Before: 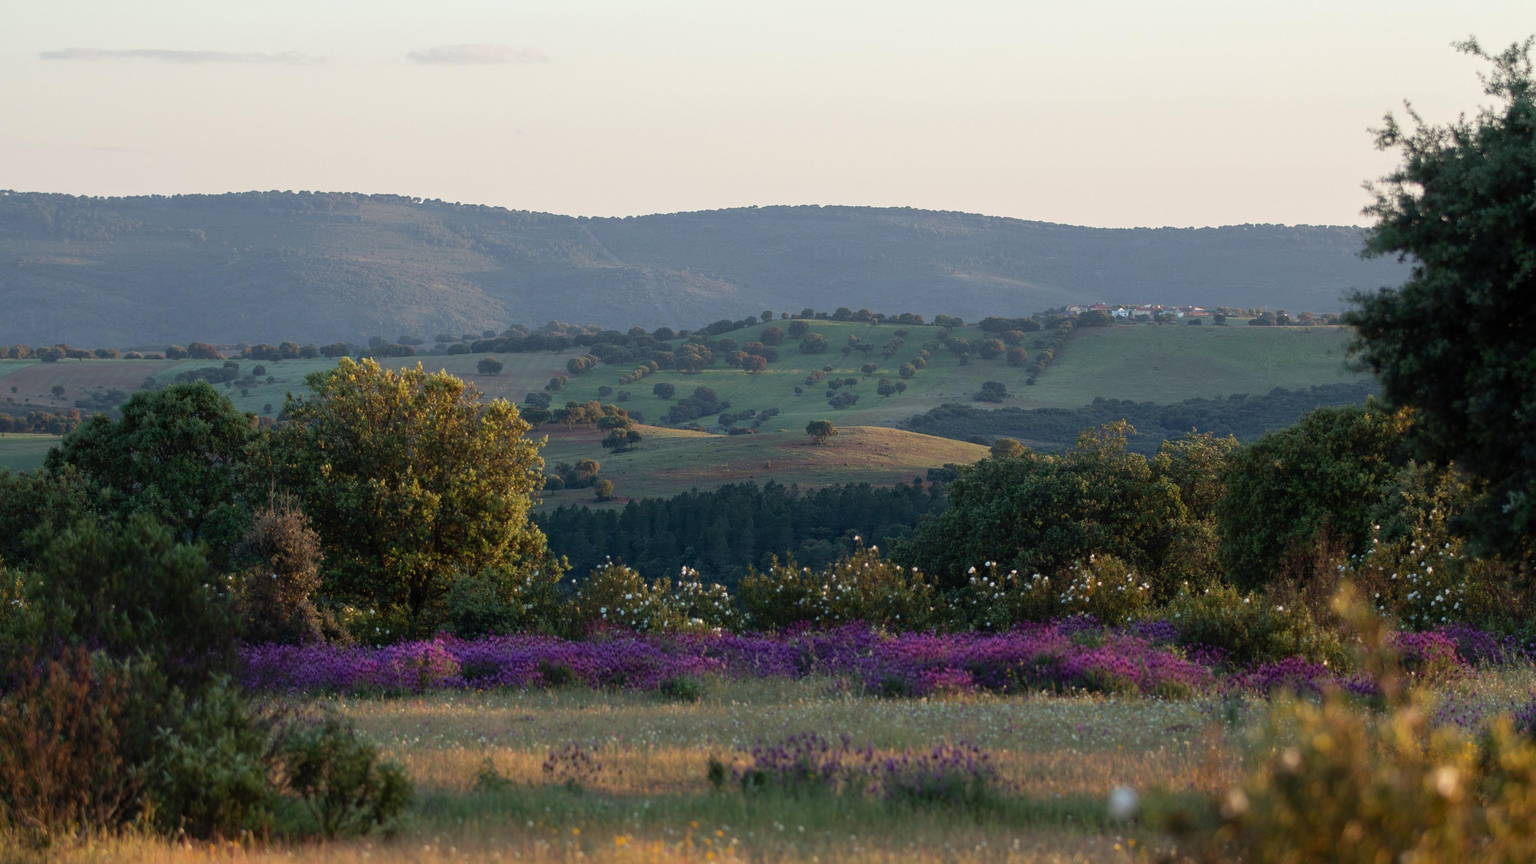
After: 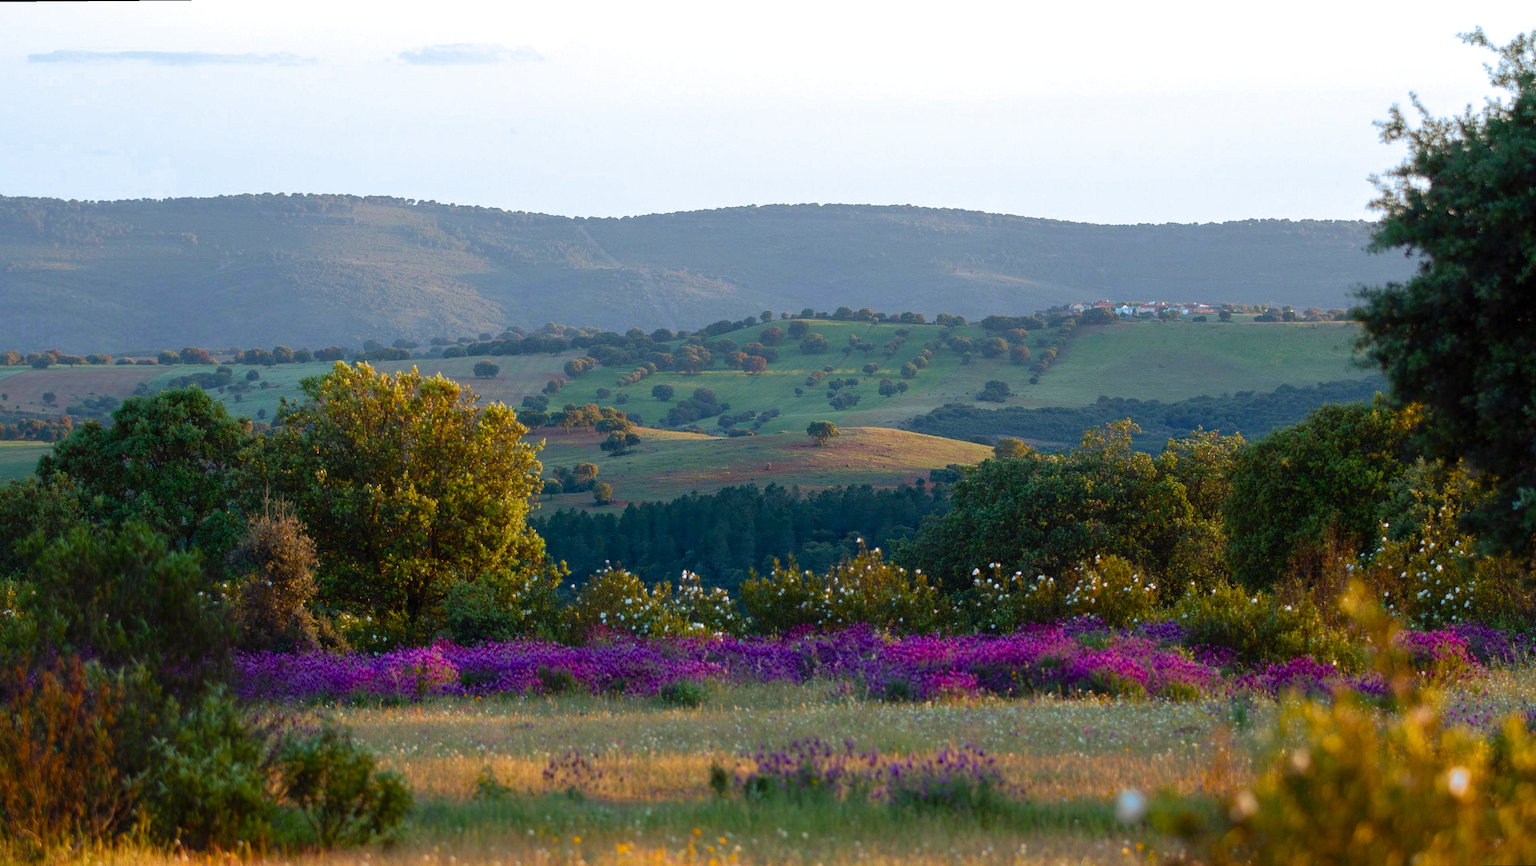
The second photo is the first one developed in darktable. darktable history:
split-toning: shadows › hue 351.18°, shadows › saturation 0.86, highlights › hue 218.82°, highlights › saturation 0.73, balance -19.167
color balance rgb: perceptual saturation grading › global saturation 35%, perceptual saturation grading › highlights -25%, perceptual saturation grading › shadows 50%
rotate and perspective: rotation -0.45°, automatic cropping original format, crop left 0.008, crop right 0.992, crop top 0.012, crop bottom 0.988
exposure: exposure 0.367 EV, compensate highlight preservation false
